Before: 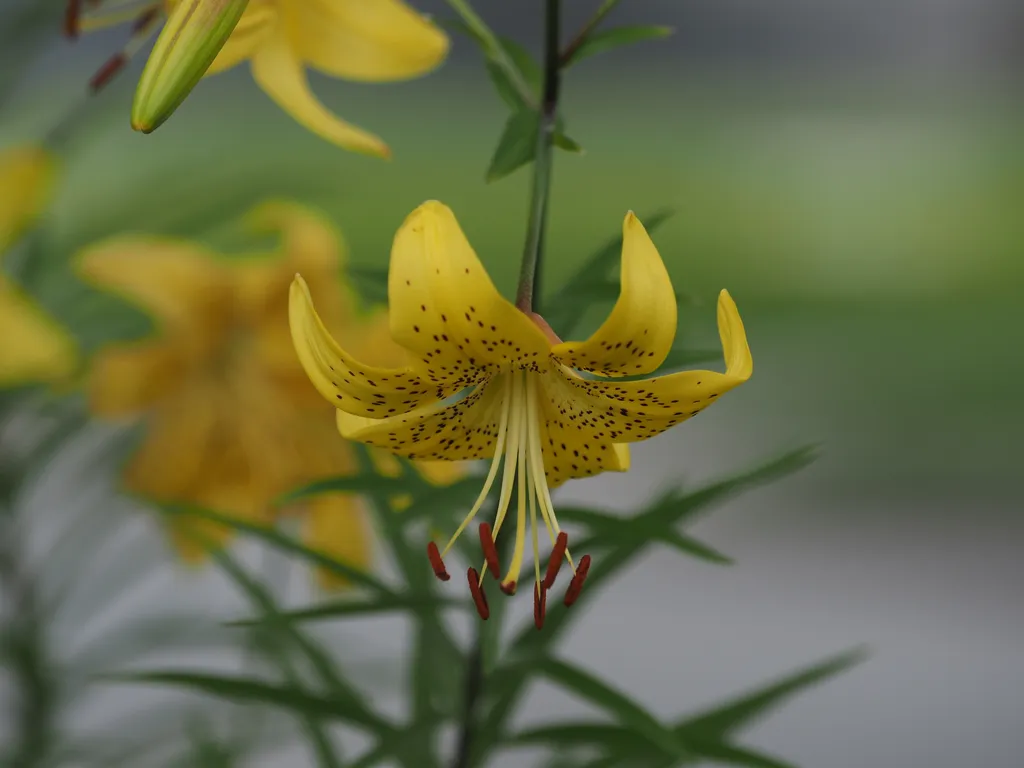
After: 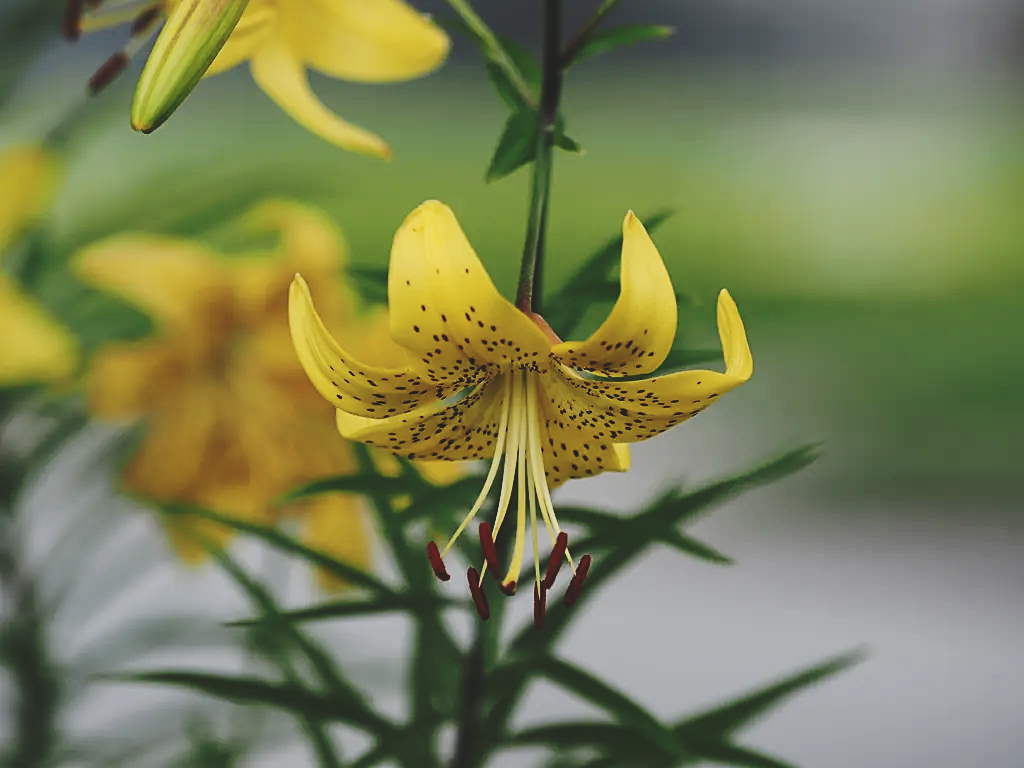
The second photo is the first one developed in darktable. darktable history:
contrast brightness saturation: contrast 0.225
base curve: curves: ch0 [(0, 0.024) (0.055, 0.065) (0.121, 0.166) (0.236, 0.319) (0.693, 0.726) (1, 1)], preserve colors none
sharpen: on, module defaults
